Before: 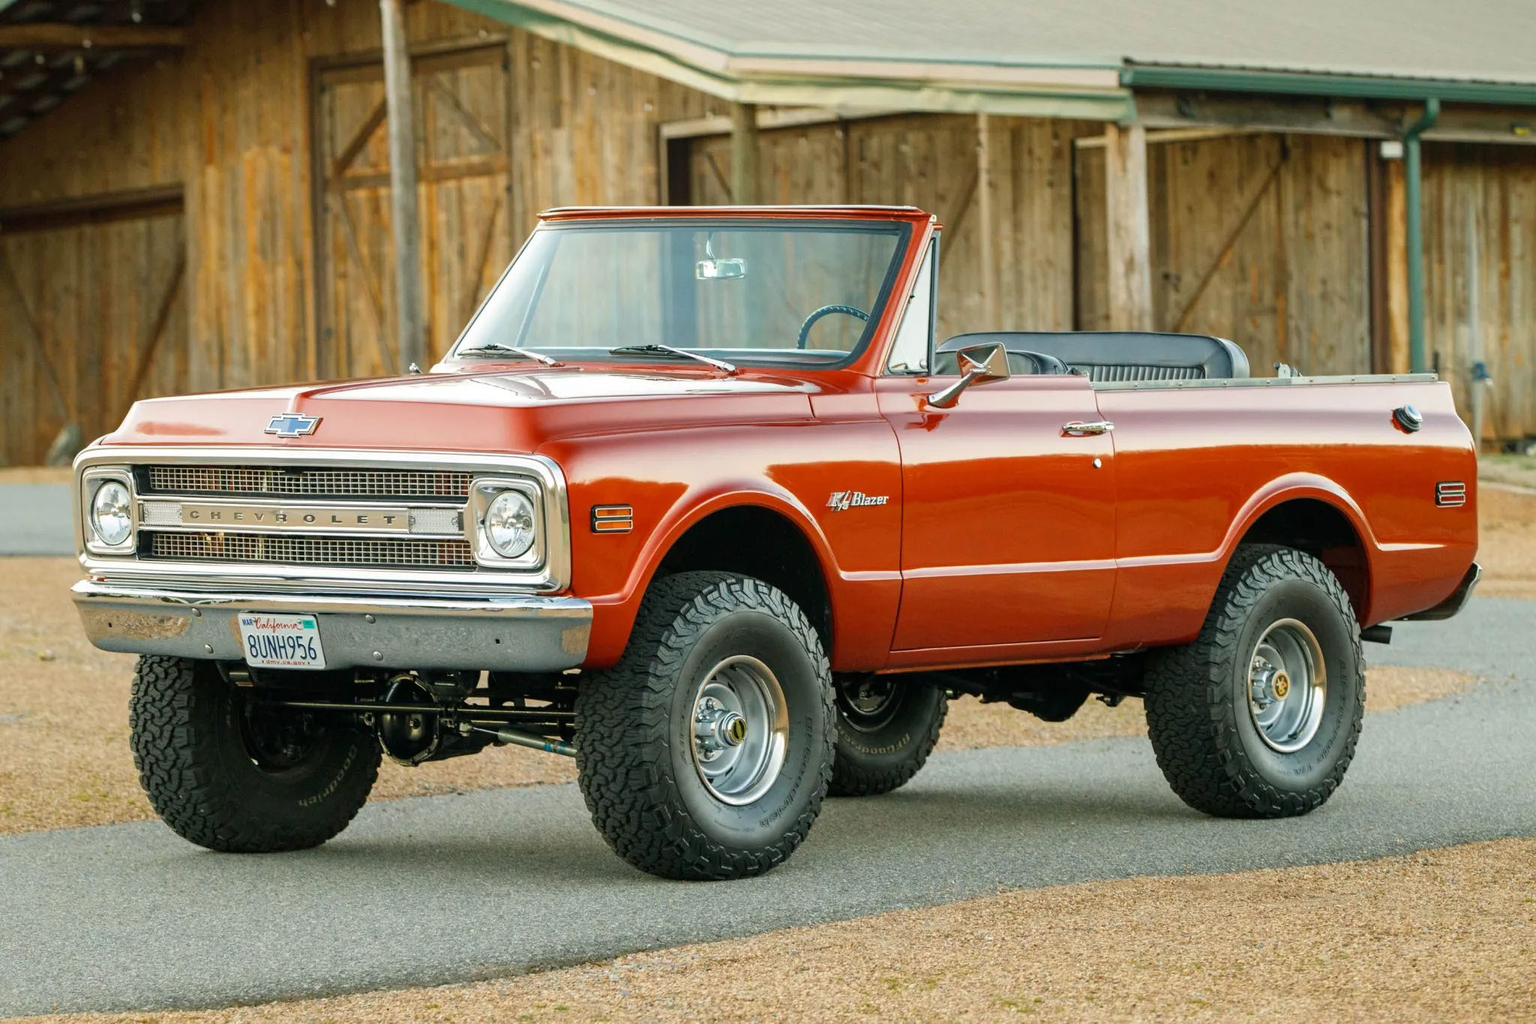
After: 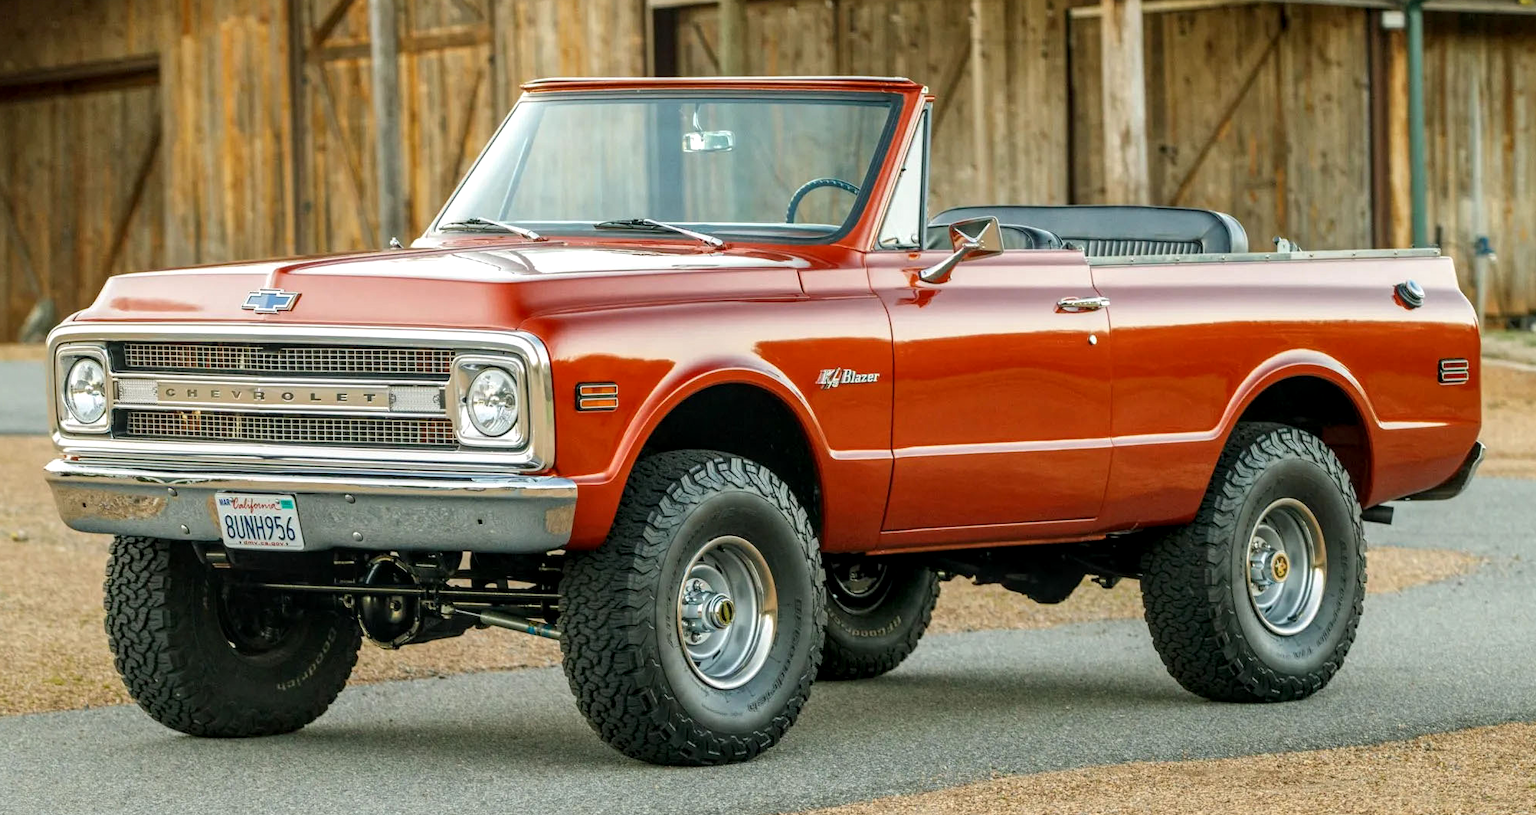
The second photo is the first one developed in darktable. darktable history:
crop and rotate: left 1.814%, top 12.818%, right 0.25%, bottom 9.225%
local contrast: highlights 55%, shadows 52%, detail 130%, midtone range 0.452
